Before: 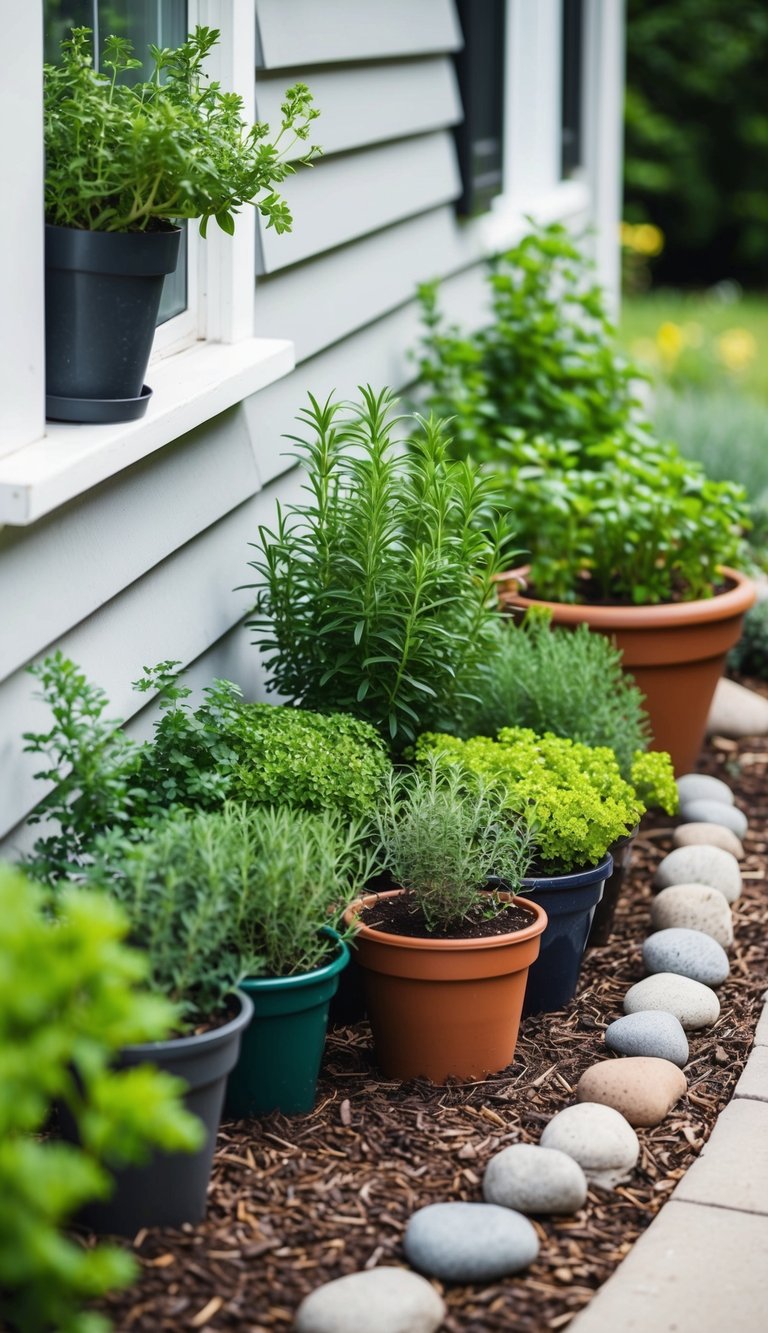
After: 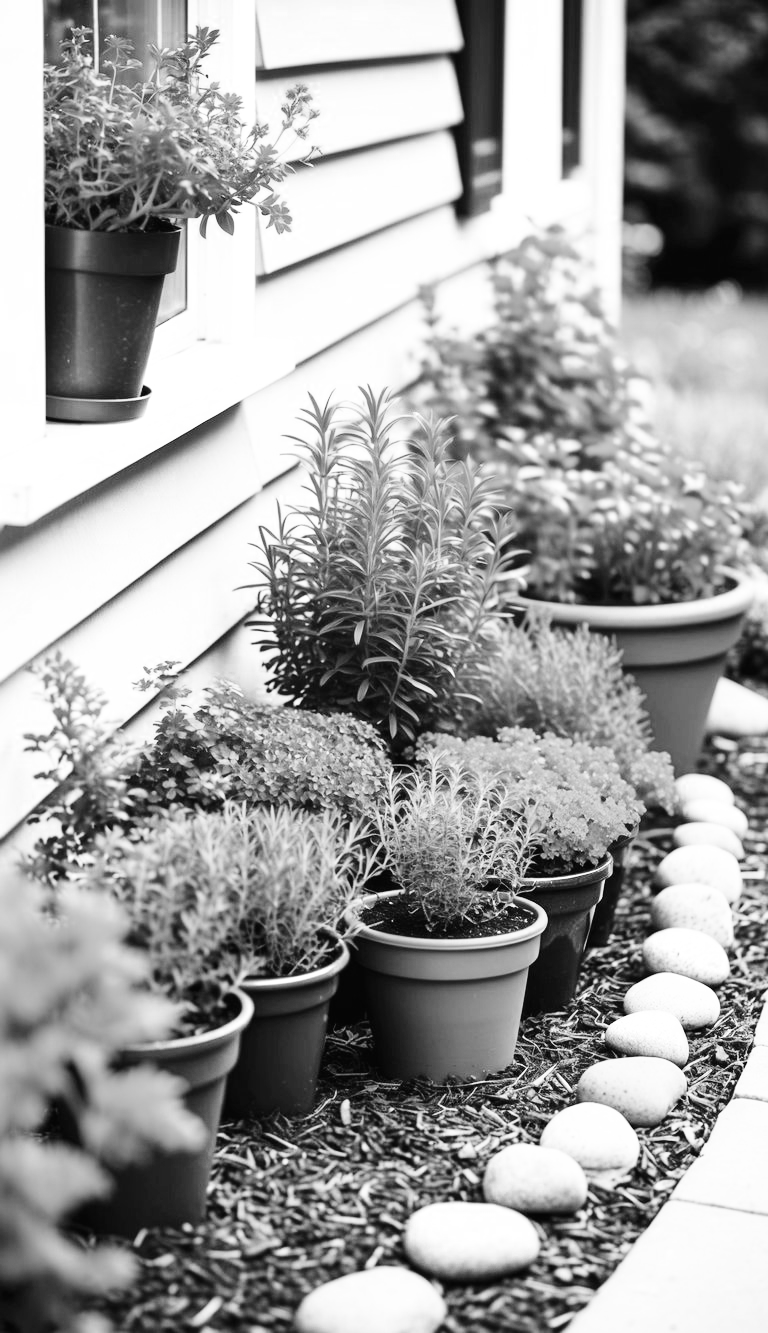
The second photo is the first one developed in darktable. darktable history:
color zones: curves: ch0 [(0, 0.613) (0.01, 0.613) (0.245, 0.448) (0.498, 0.529) (0.642, 0.665) (0.879, 0.777) (0.99, 0.613)]; ch1 [(0, 0) (0.143, 0) (0.286, 0) (0.429, 0) (0.571, 0) (0.714, 0) (0.857, 0)], mix 34.21%
base curve: curves: ch0 [(0, 0.003) (0.001, 0.002) (0.006, 0.004) (0.02, 0.022) (0.048, 0.086) (0.094, 0.234) (0.162, 0.431) (0.258, 0.629) (0.385, 0.8) (0.548, 0.918) (0.751, 0.988) (1, 1)], preserve colors none
